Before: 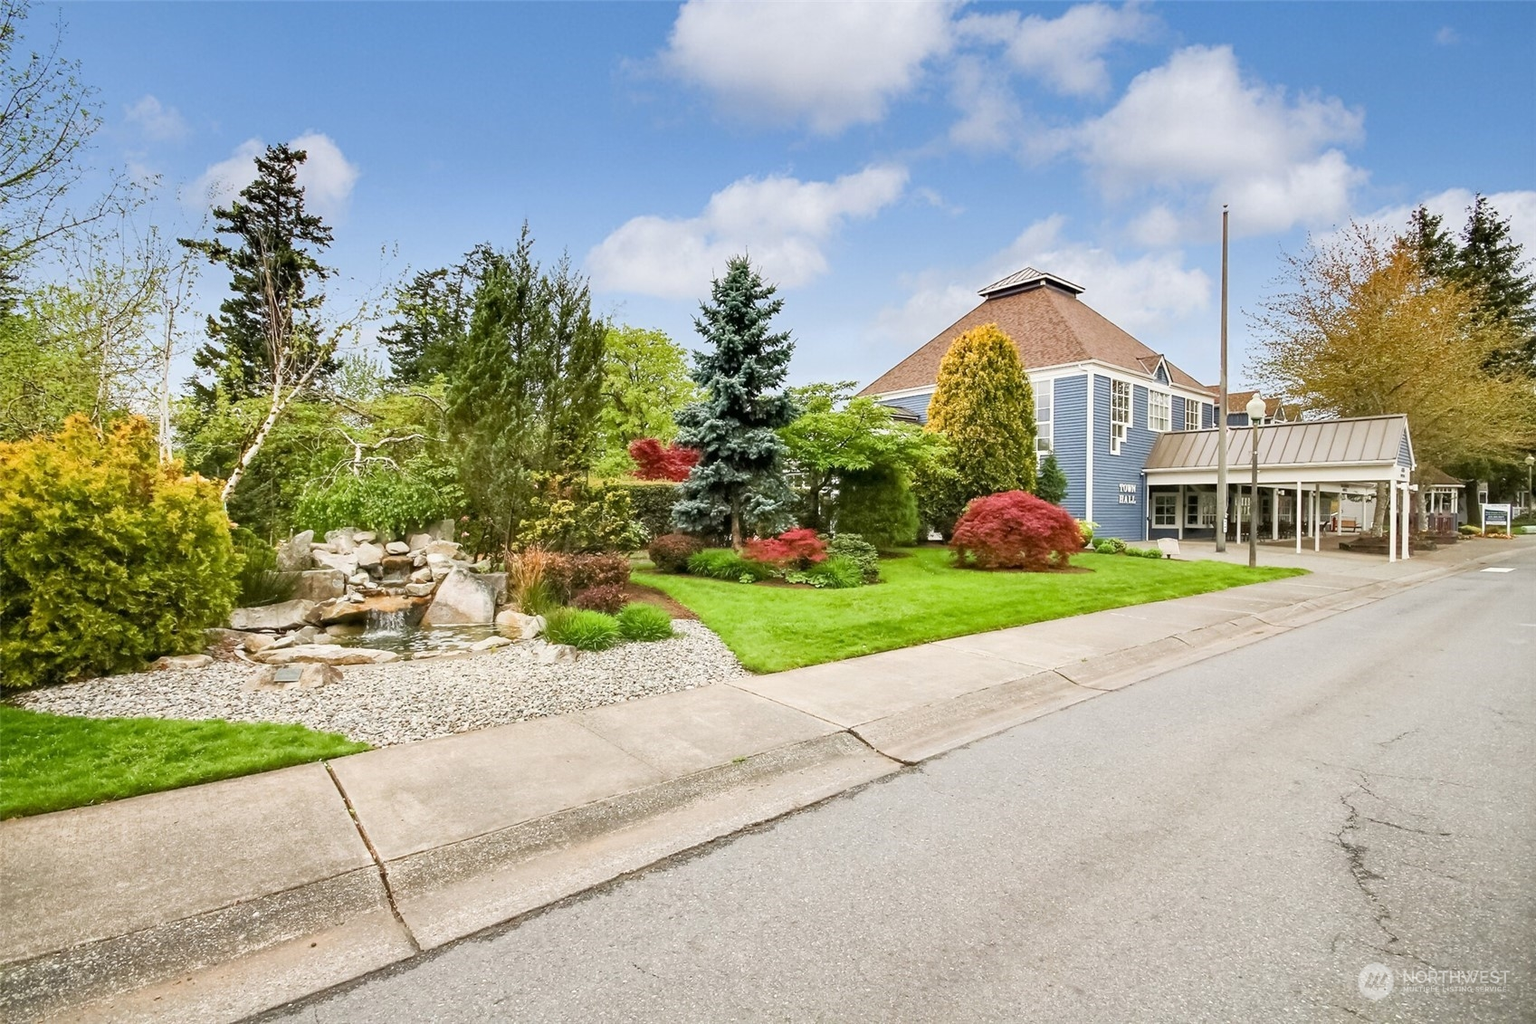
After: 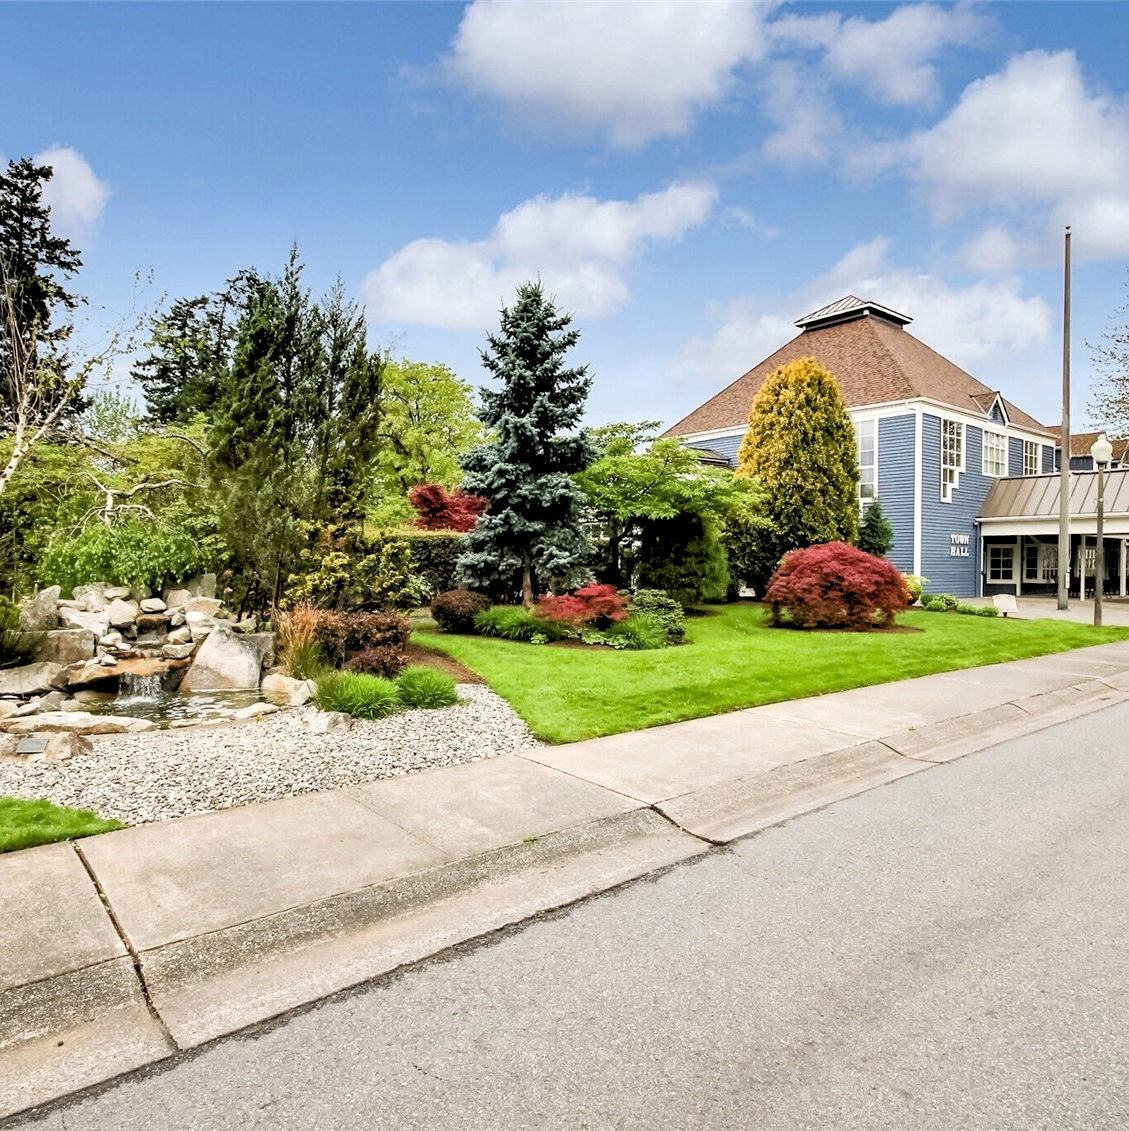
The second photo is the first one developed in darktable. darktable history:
crop: left 16.899%, right 16.556%
shadows and highlights: shadows 20.55, highlights -20.99, soften with gaussian
rgb levels: levels [[0.034, 0.472, 0.904], [0, 0.5, 1], [0, 0.5, 1]]
